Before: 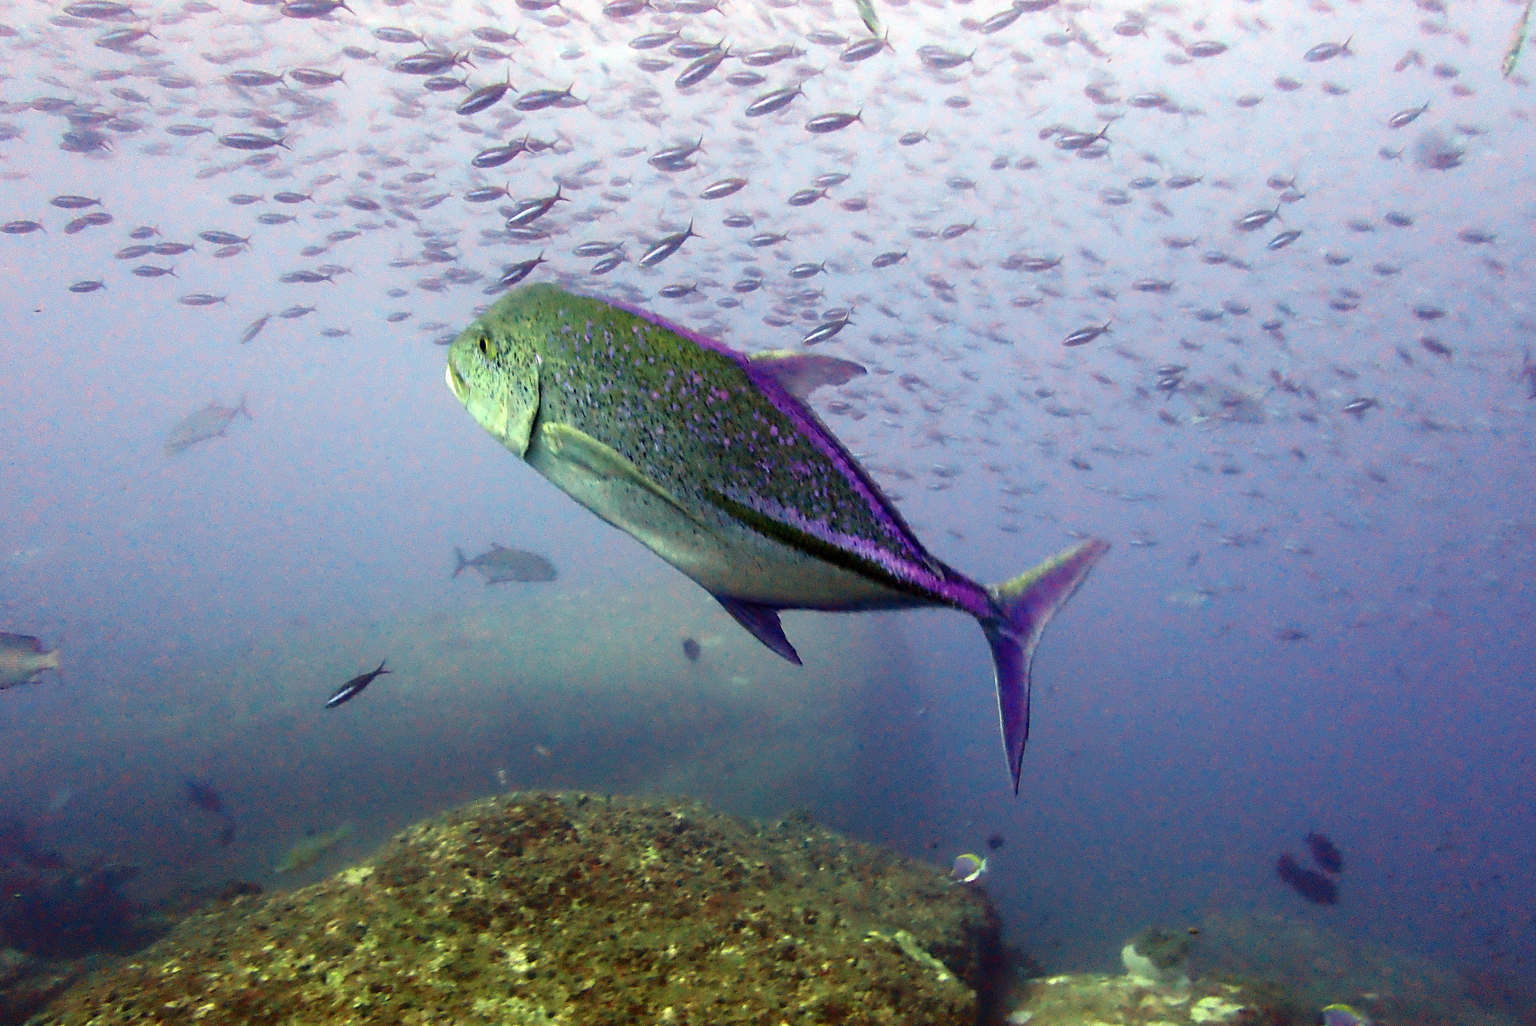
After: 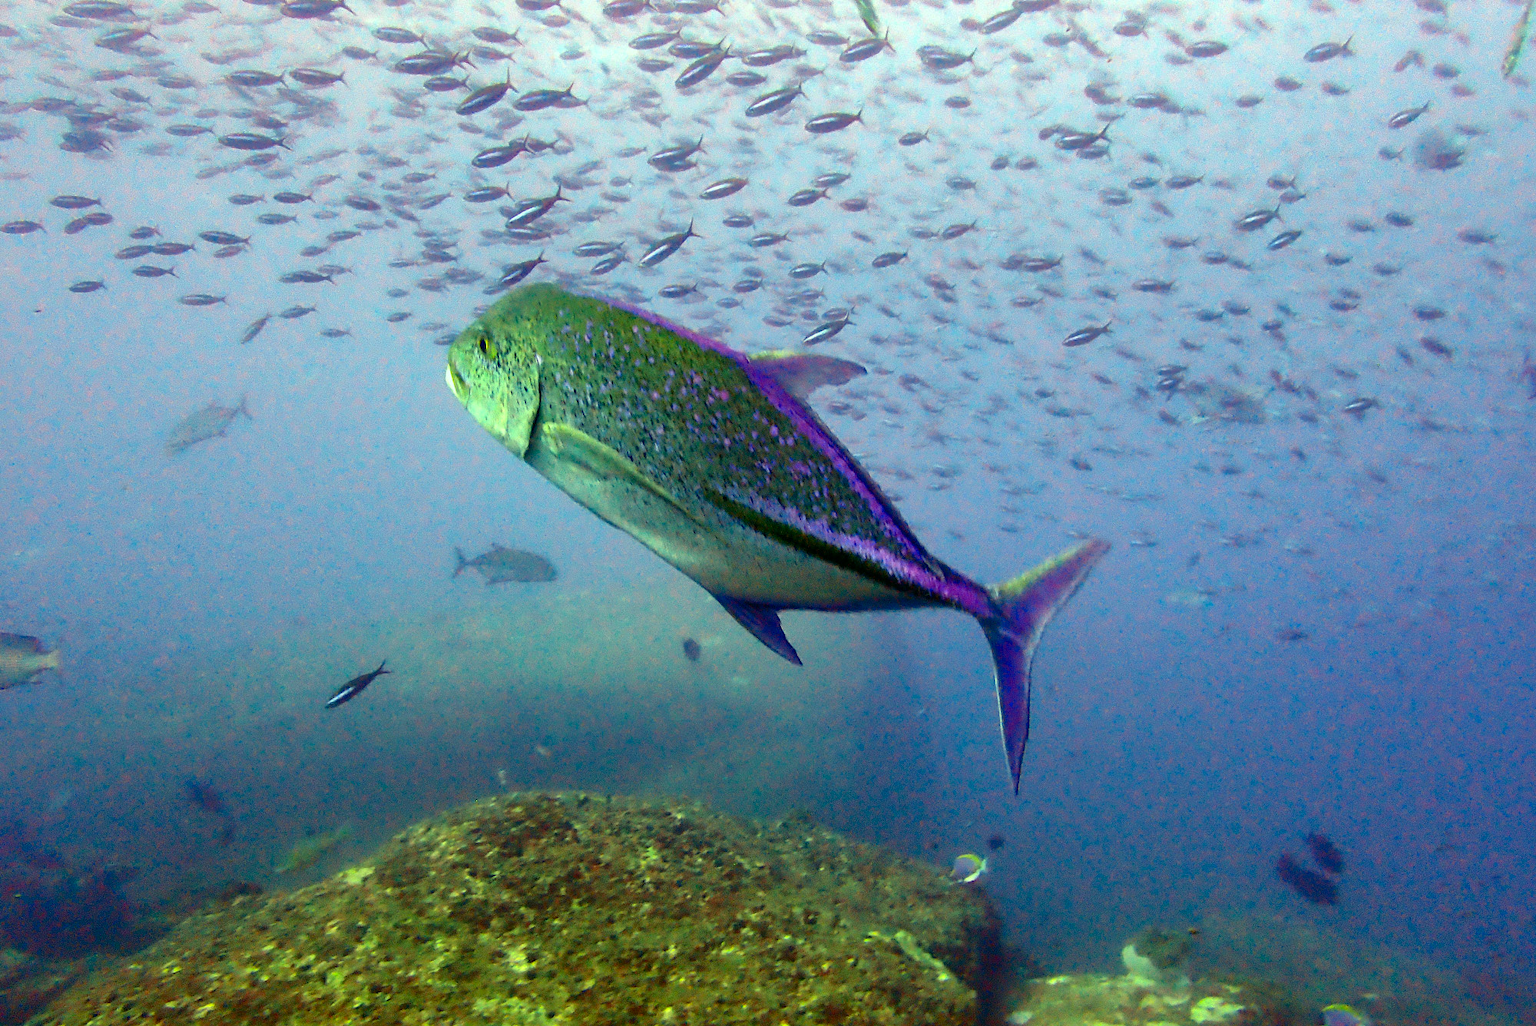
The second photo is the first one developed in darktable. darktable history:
shadows and highlights: on, module defaults
contrast brightness saturation: contrast 0.107, saturation -0.174
color correction: highlights a* -7.55, highlights b* 1.43, shadows a* -3.09, saturation 1.44
